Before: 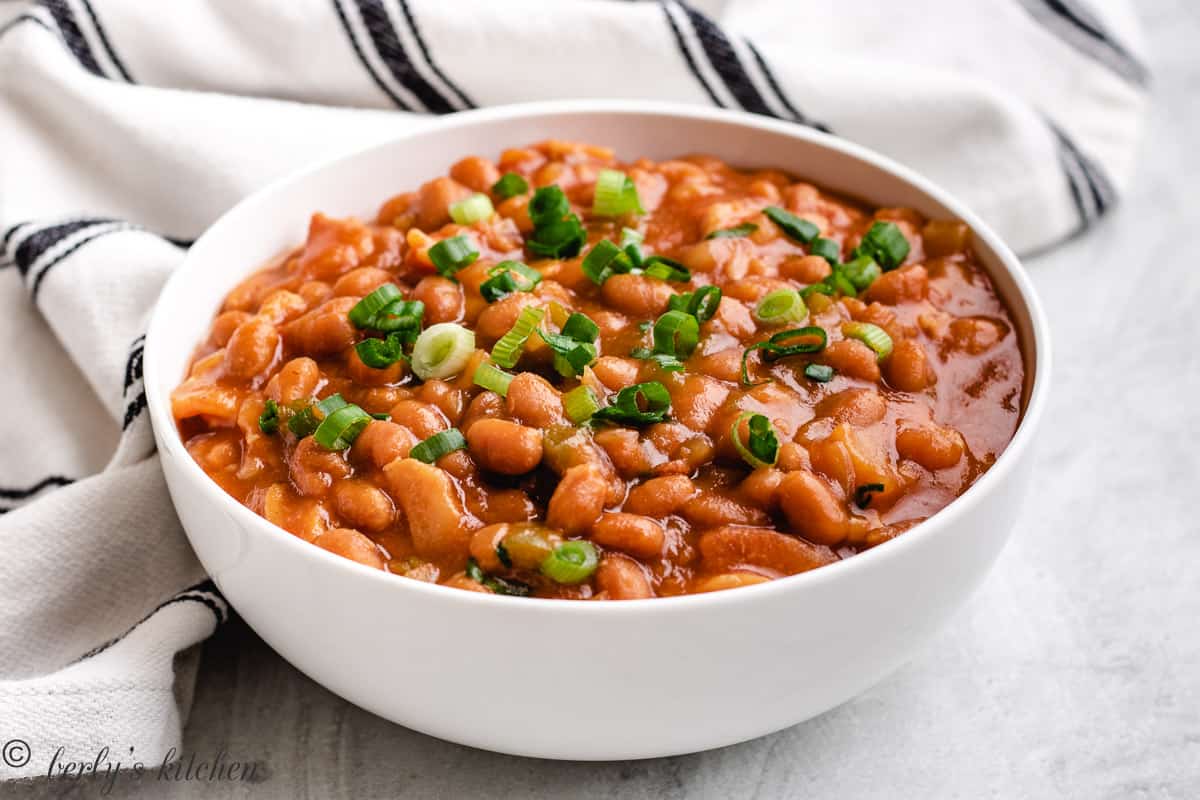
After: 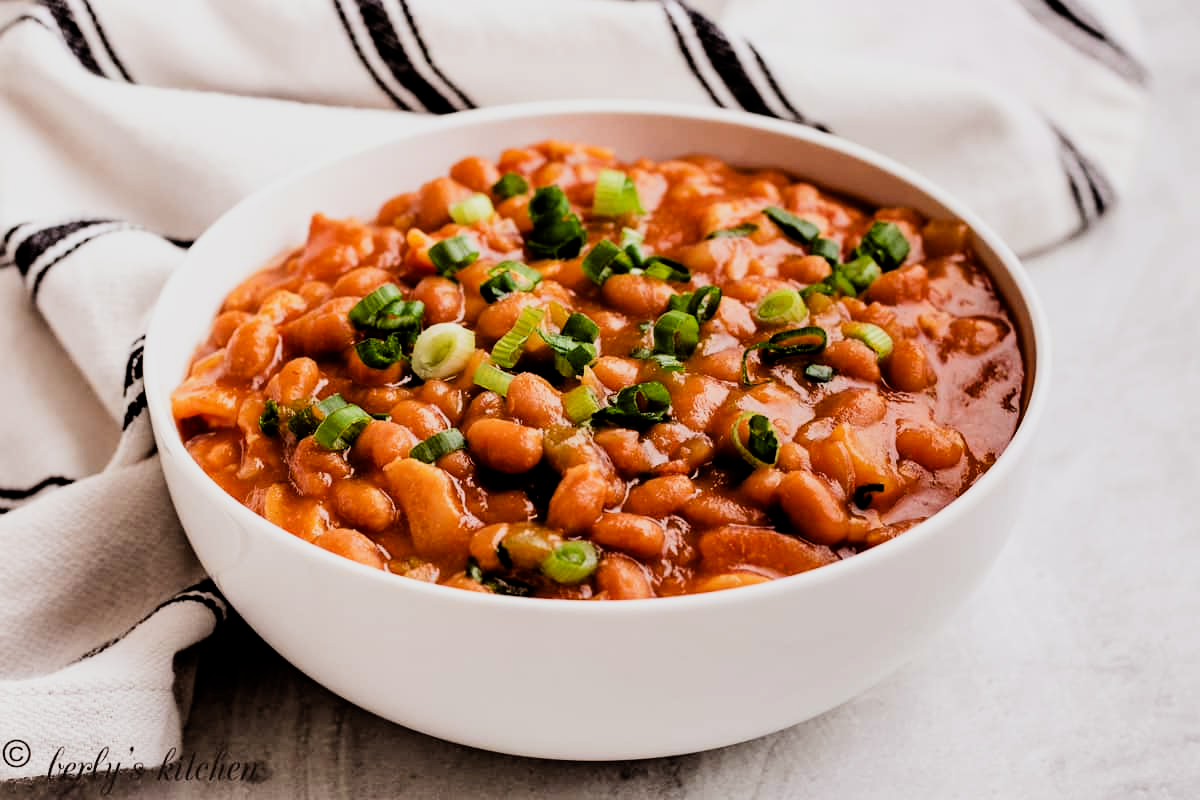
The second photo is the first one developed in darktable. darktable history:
filmic rgb: black relative exposure -5 EV, hardness 2.88, contrast 1.4, highlights saturation mix -30%
rgb levels: mode RGB, independent channels, levels [[0, 0.5, 1], [0, 0.521, 1], [0, 0.536, 1]]
